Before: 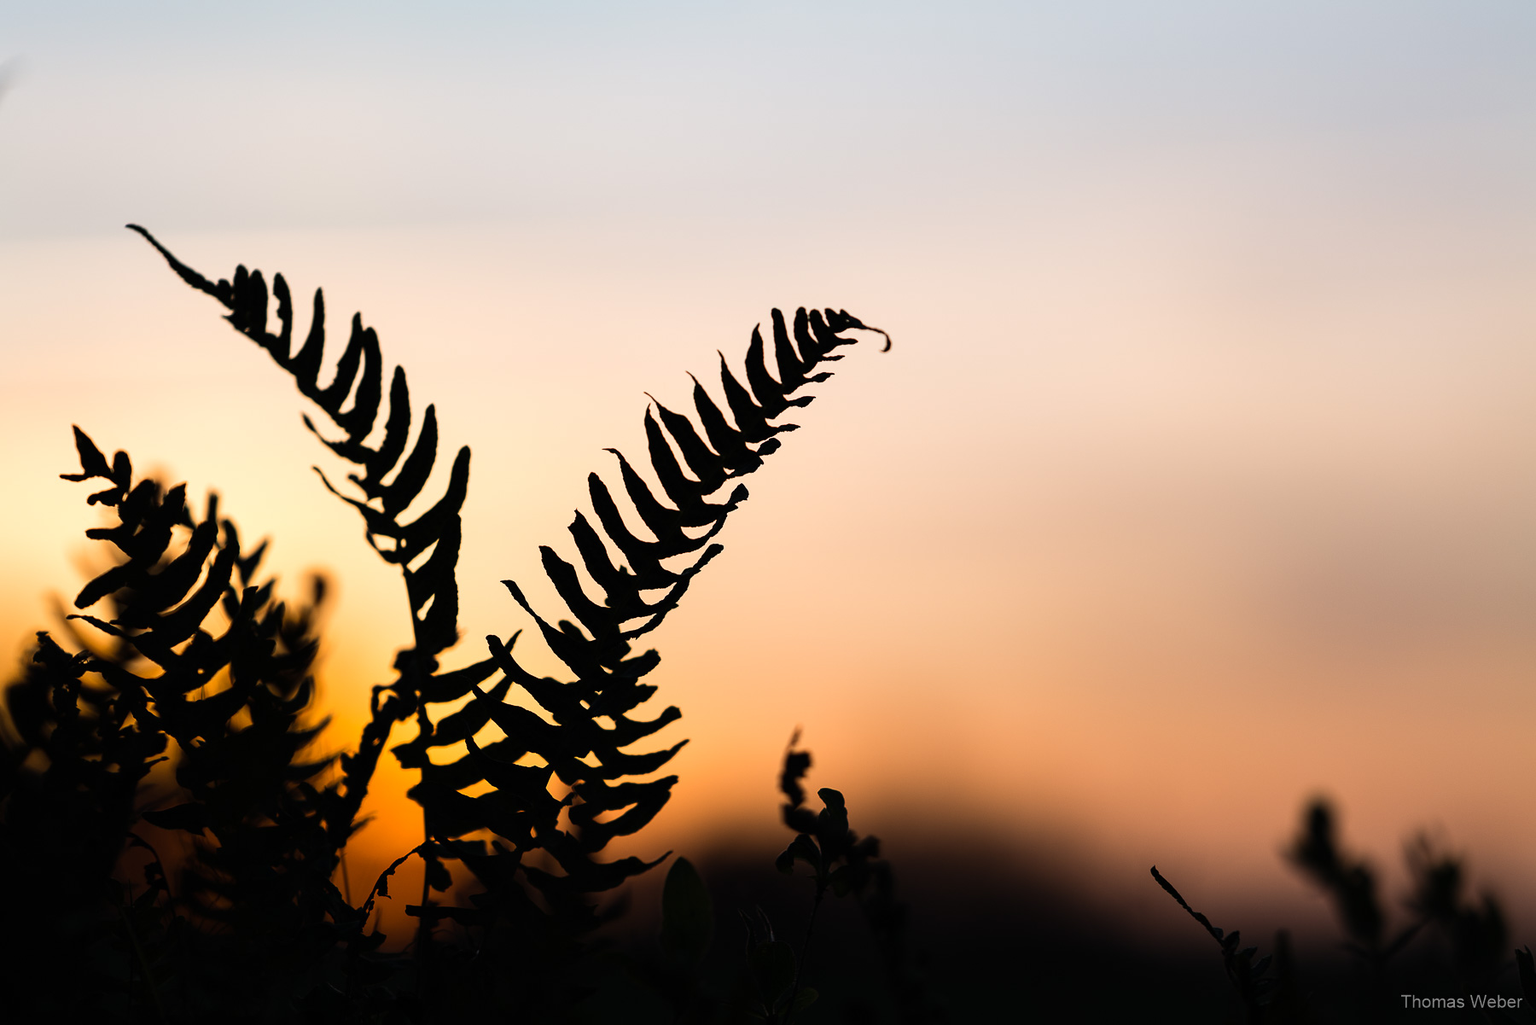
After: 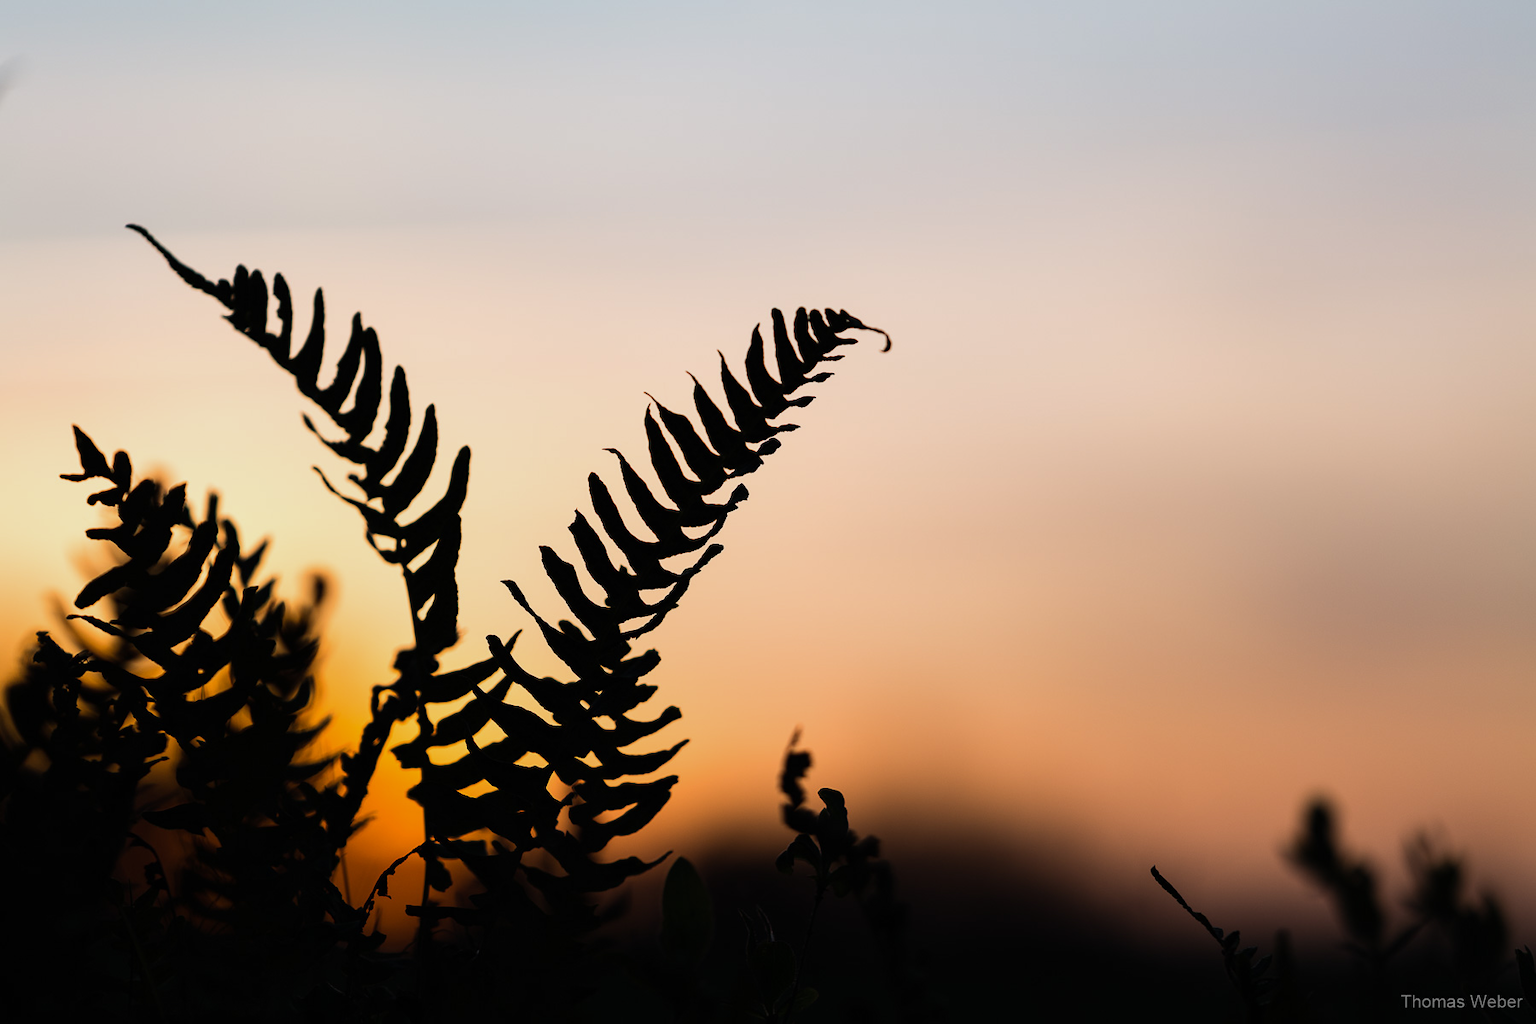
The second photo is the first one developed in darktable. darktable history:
exposure: exposure -0.213 EV, compensate highlight preservation false
